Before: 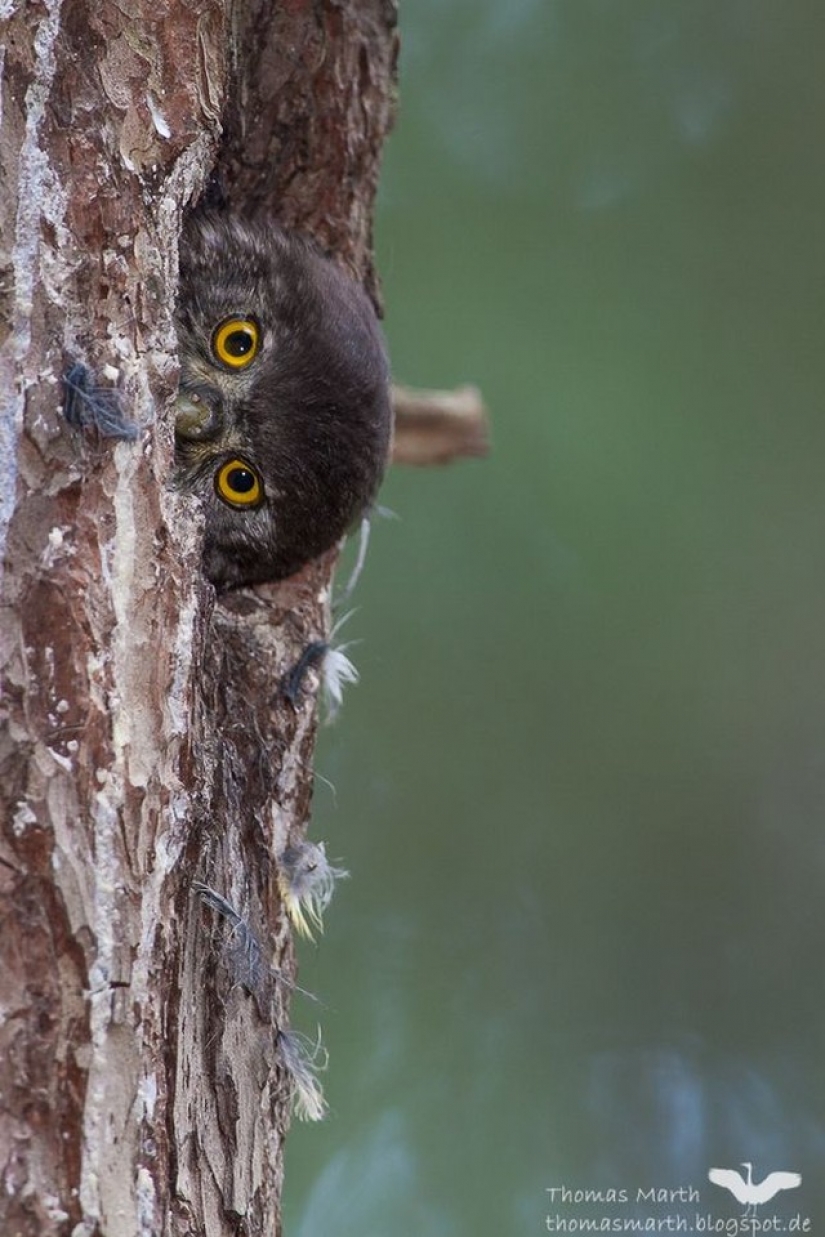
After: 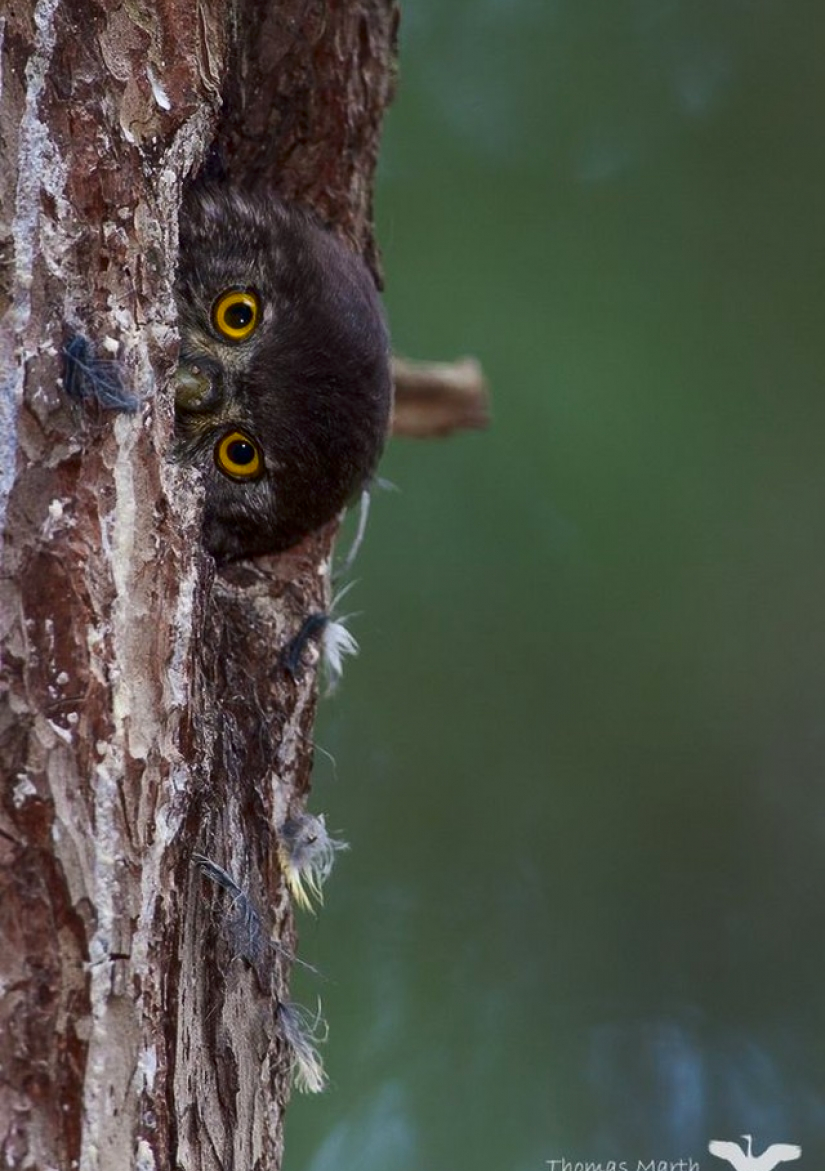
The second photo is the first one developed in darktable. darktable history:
crop and rotate: top 2.282%, bottom 3.044%
contrast brightness saturation: contrast 0.066, brightness -0.147, saturation 0.117
